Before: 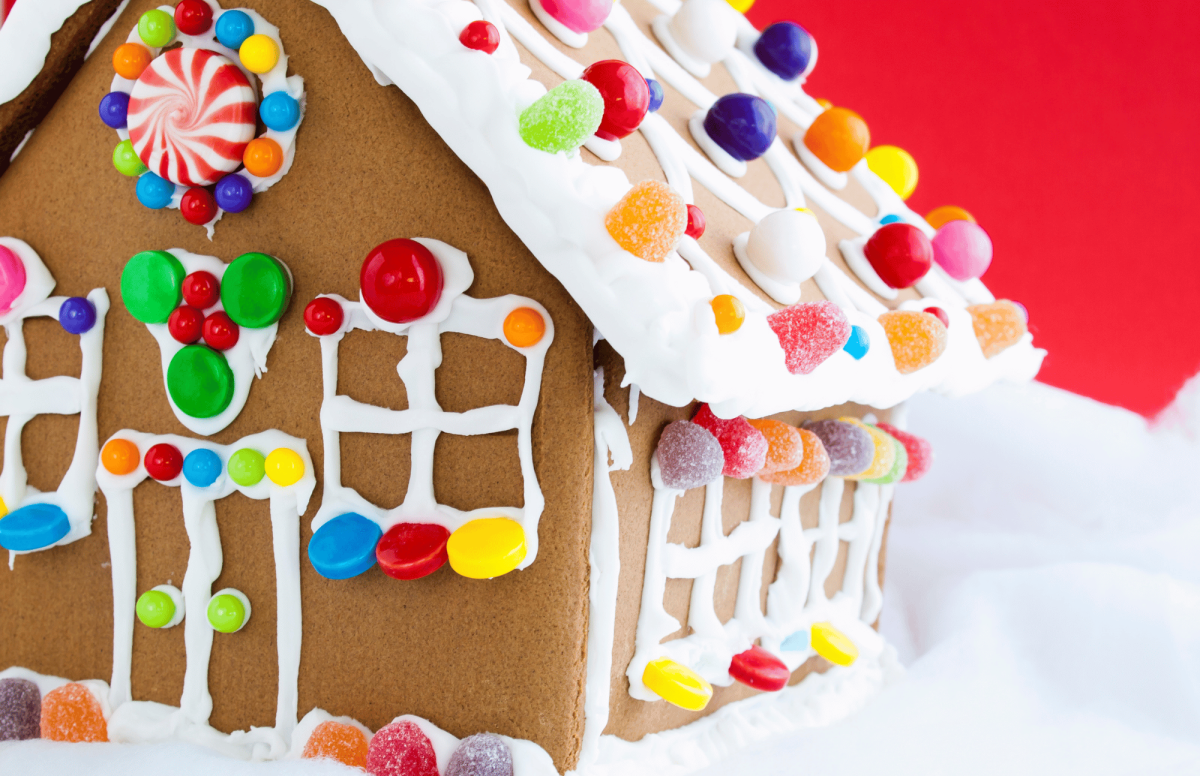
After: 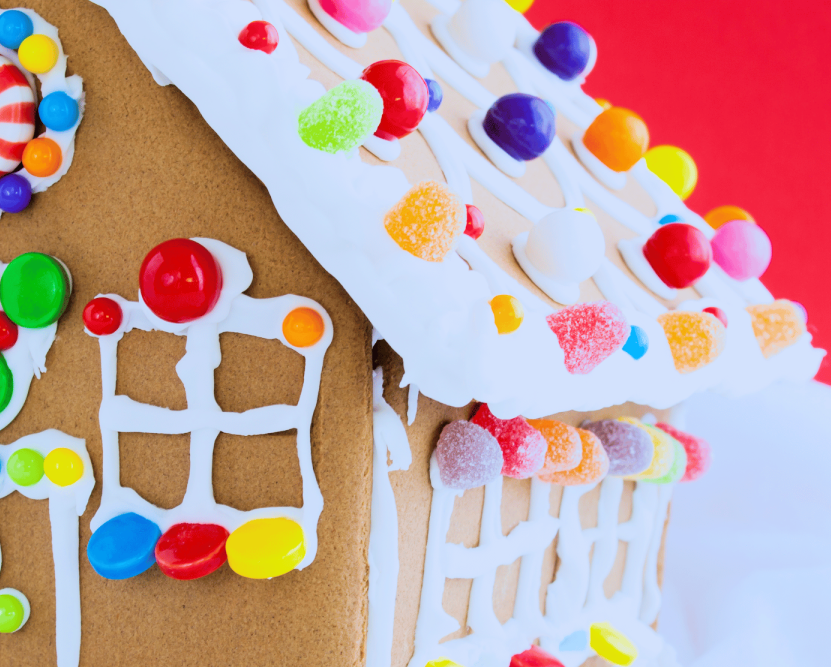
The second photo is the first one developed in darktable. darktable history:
exposure: black level correction 0, exposure 0.7 EV, compensate exposure bias true, compensate highlight preservation false
crop: left 18.479%, right 12.2%, bottom 13.971%
white balance: red 0.931, blue 1.11
filmic rgb: black relative exposure -7.65 EV, white relative exposure 4.56 EV, hardness 3.61, color science v6 (2022)
